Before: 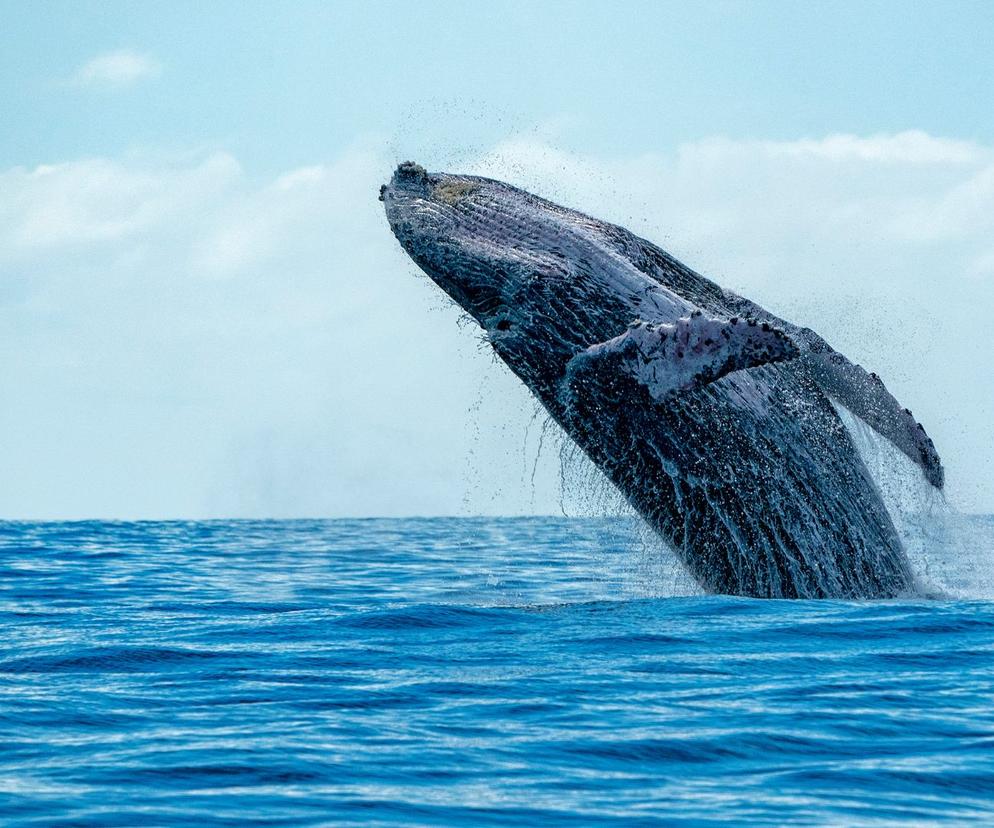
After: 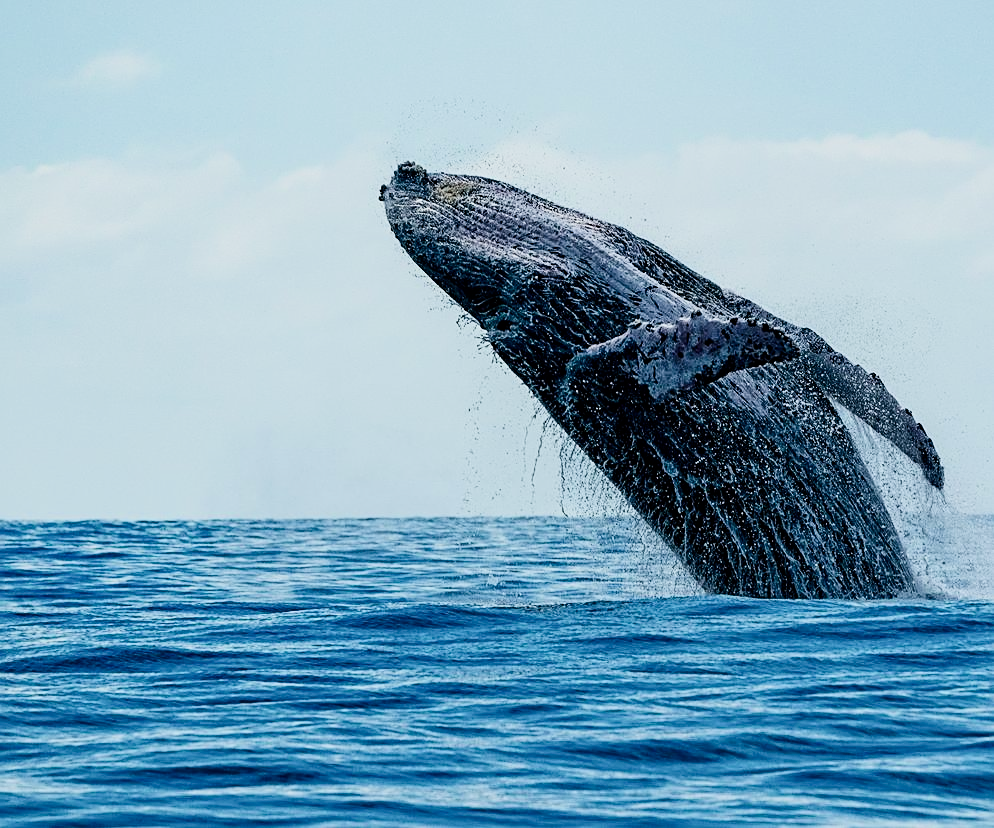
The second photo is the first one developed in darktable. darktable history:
filmic rgb: black relative exposure -7.19 EV, white relative exposure 5.39 EV, threshold 3.03 EV, hardness 3.03, iterations of high-quality reconstruction 10, enable highlight reconstruction true
sharpen: on, module defaults
contrast brightness saturation: contrast 0.298
